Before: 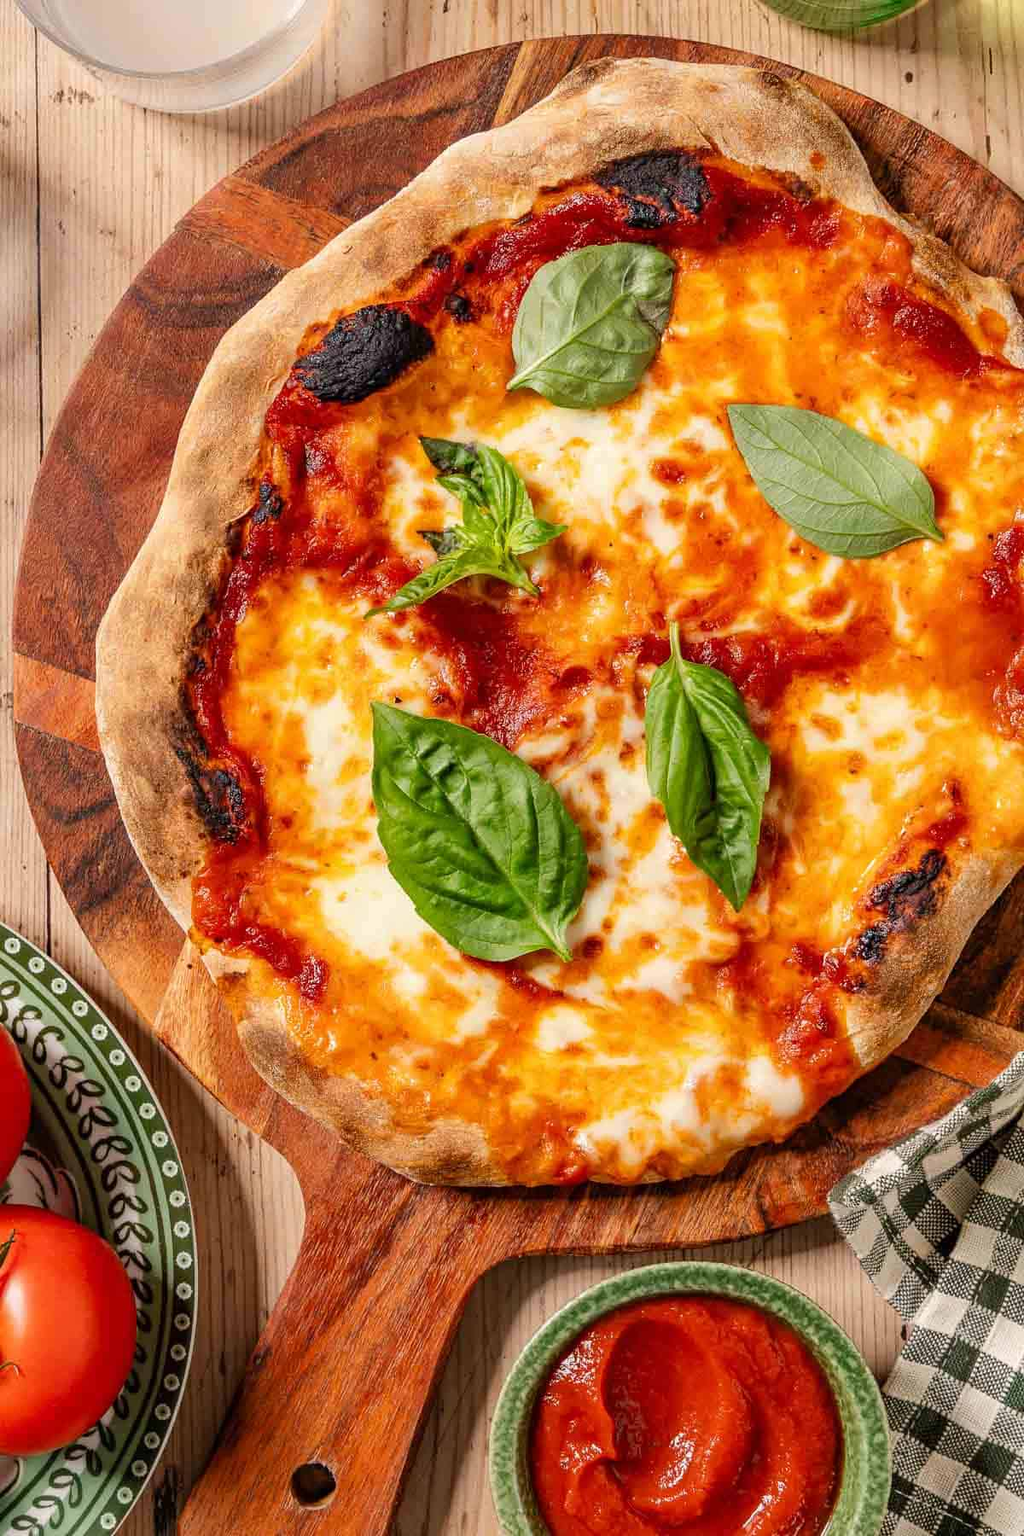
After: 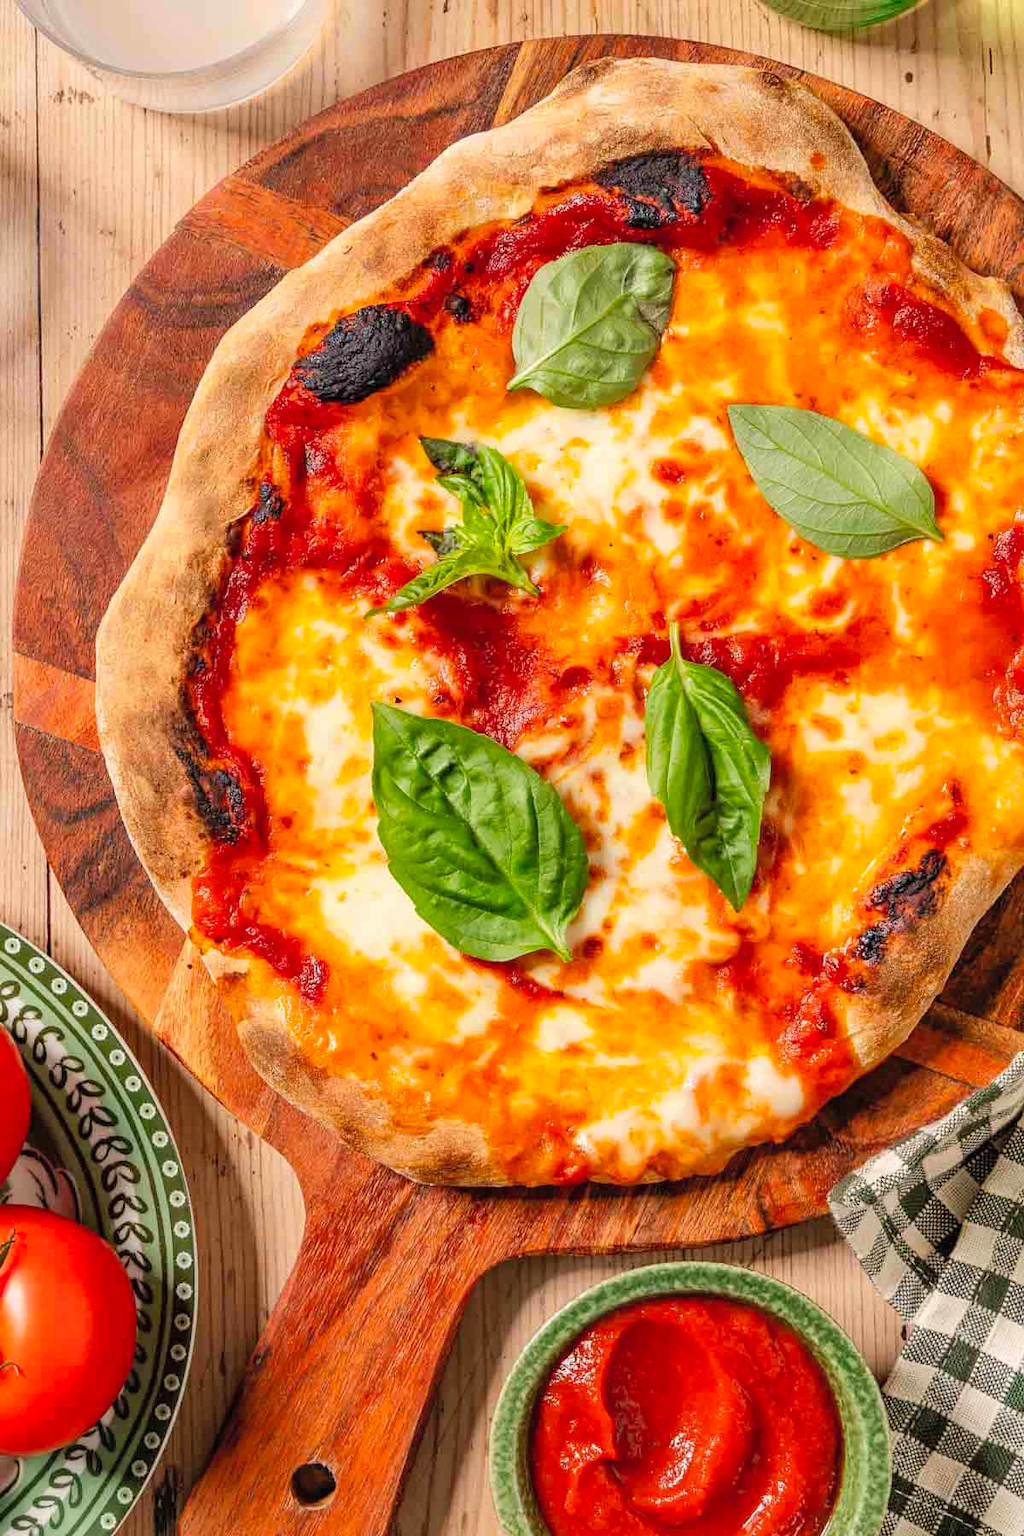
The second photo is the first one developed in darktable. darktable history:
contrast brightness saturation: brightness 0.091, saturation 0.193
